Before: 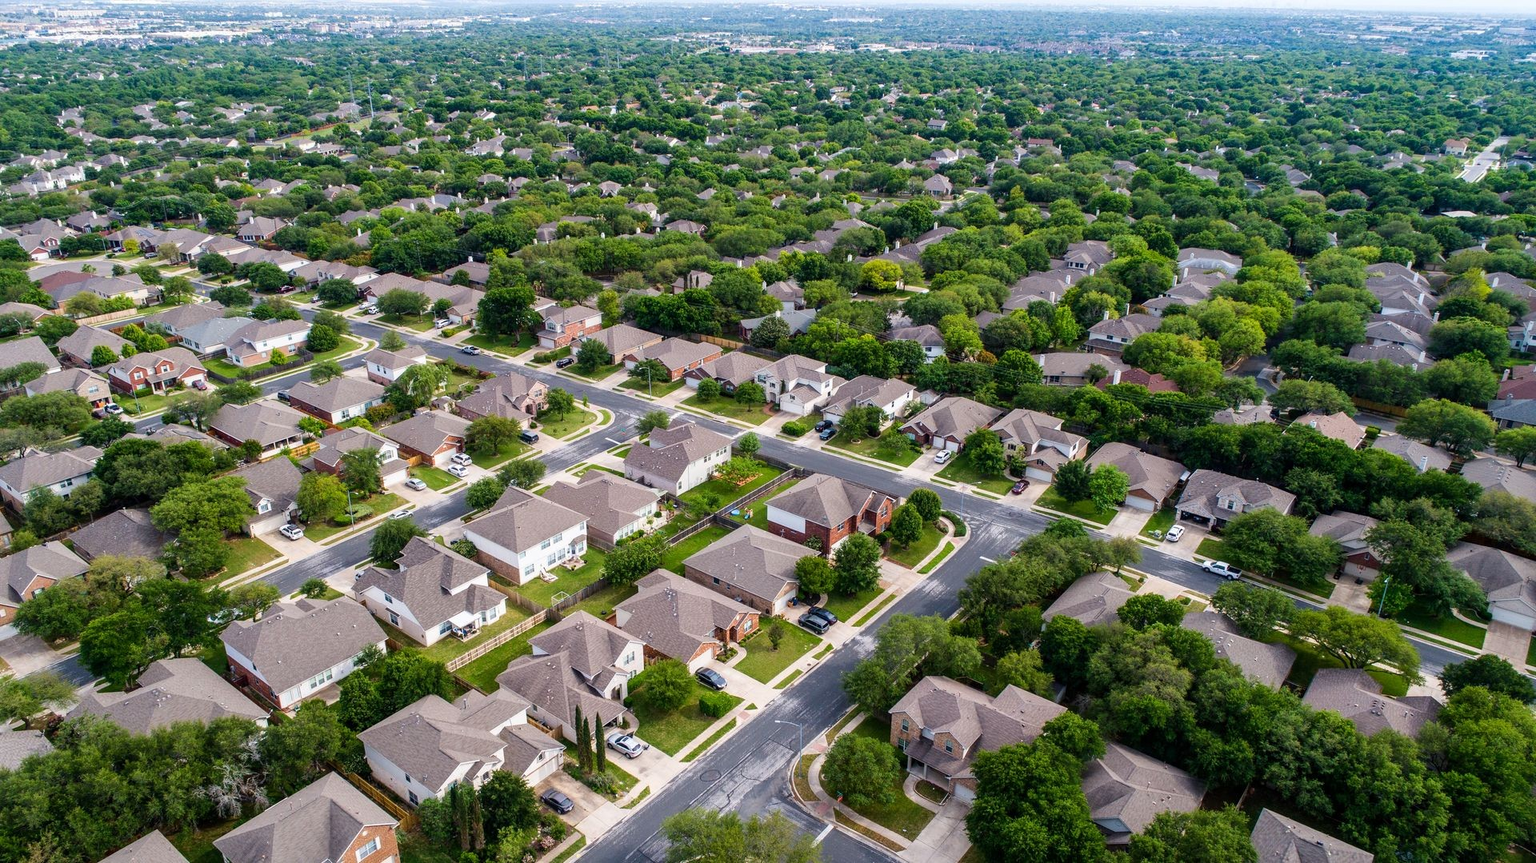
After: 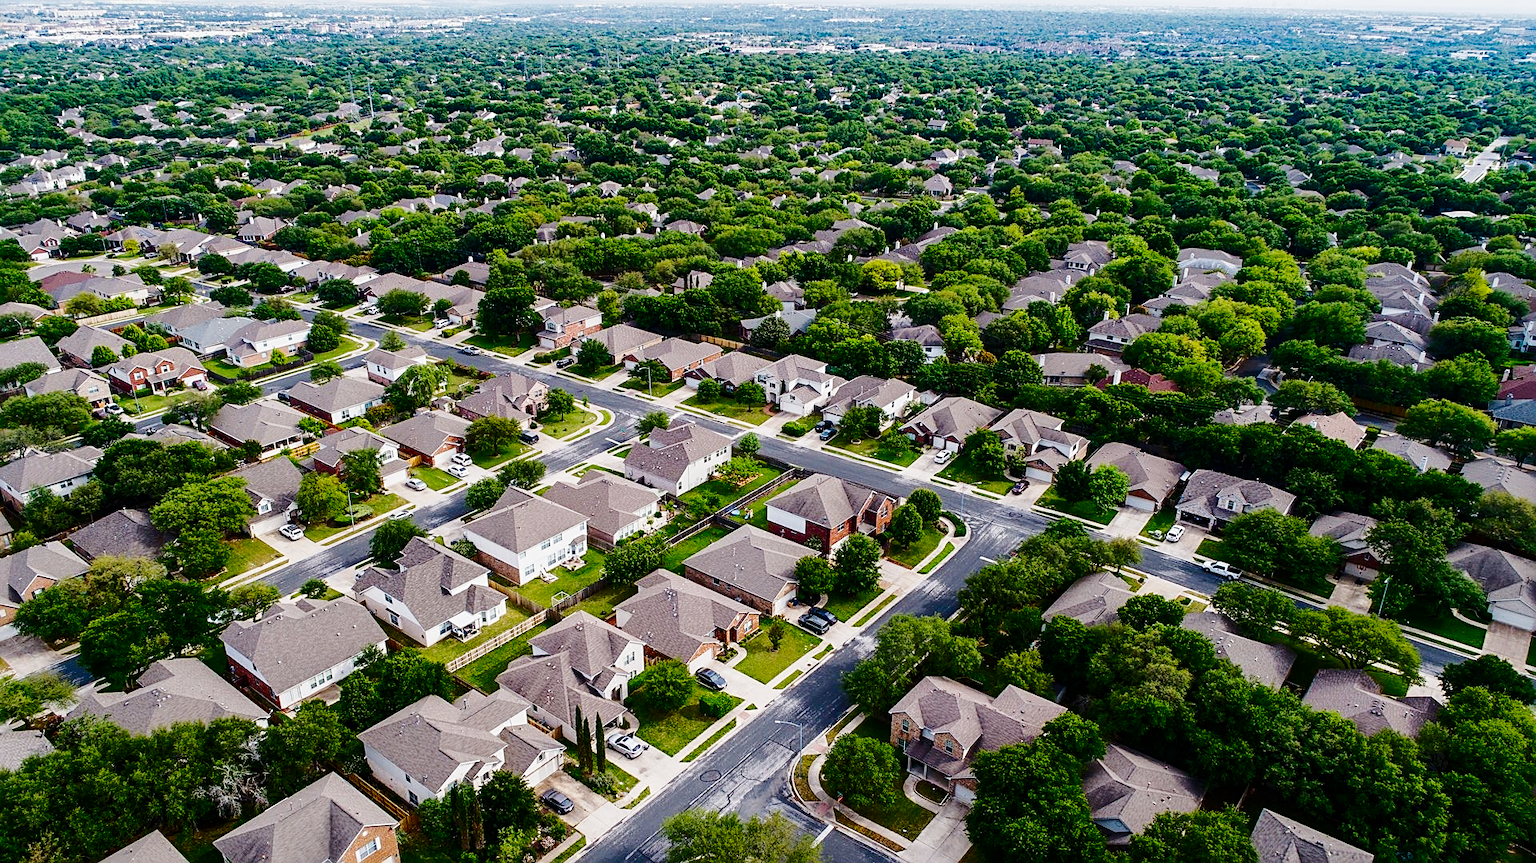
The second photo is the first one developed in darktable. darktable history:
sharpen: on, module defaults
tone curve: curves: ch0 [(0, 0) (0.003, 0.002) (0.011, 0.007) (0.025, 0.015) (0.044, 0.026) (0.069, 0.041) (0.1, 0.059) (0.136, 0.08) (0.177, 0.105) (0.224, 0.132) (0.277, 0.163) (0.335, 0.198) (0.399, 0.253) (0.468, 0.341) (0.543, 0.435) (0.623, 0.532) (0.709, 0.635) (0.801, 0.745) (0.898, 0.873) (1, 1)], color space Lab, independent channels, preserve colors none
shadows and highlights: shadows -20.62, white point adjustment -1.83, highlights -34.82
base curve: curves: ch0 [(0, 0) (0.036, 0.025) (0.121, 0.166) (0.206, 0.329) (0.605, 0.79) (1, 1)], preserve colors none
